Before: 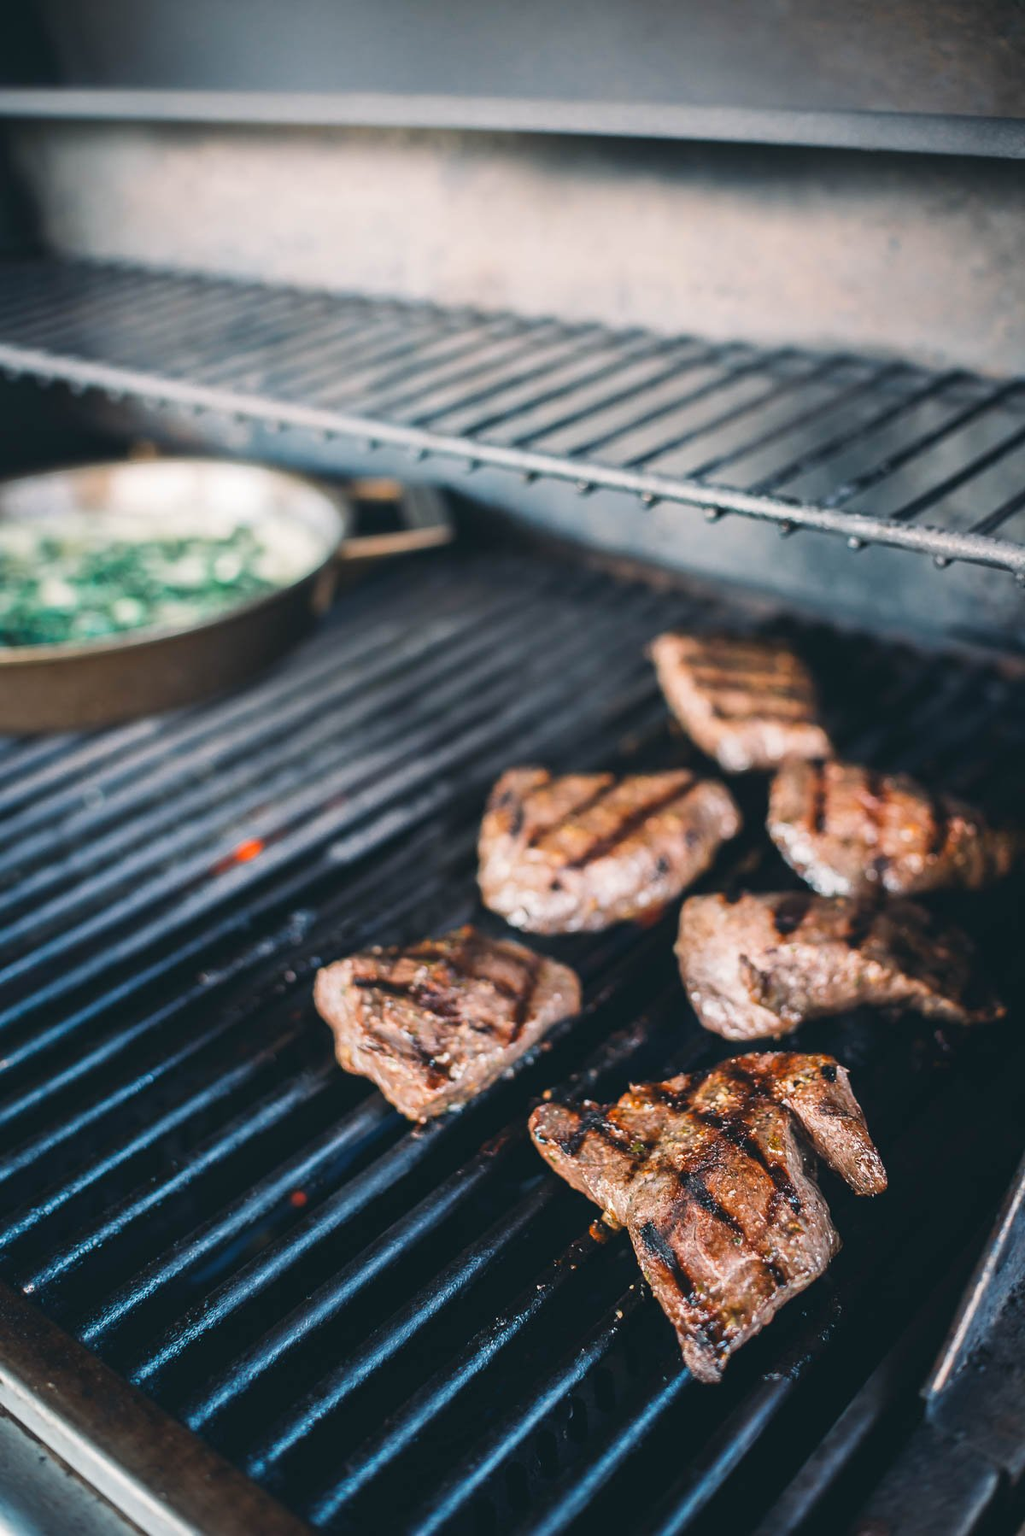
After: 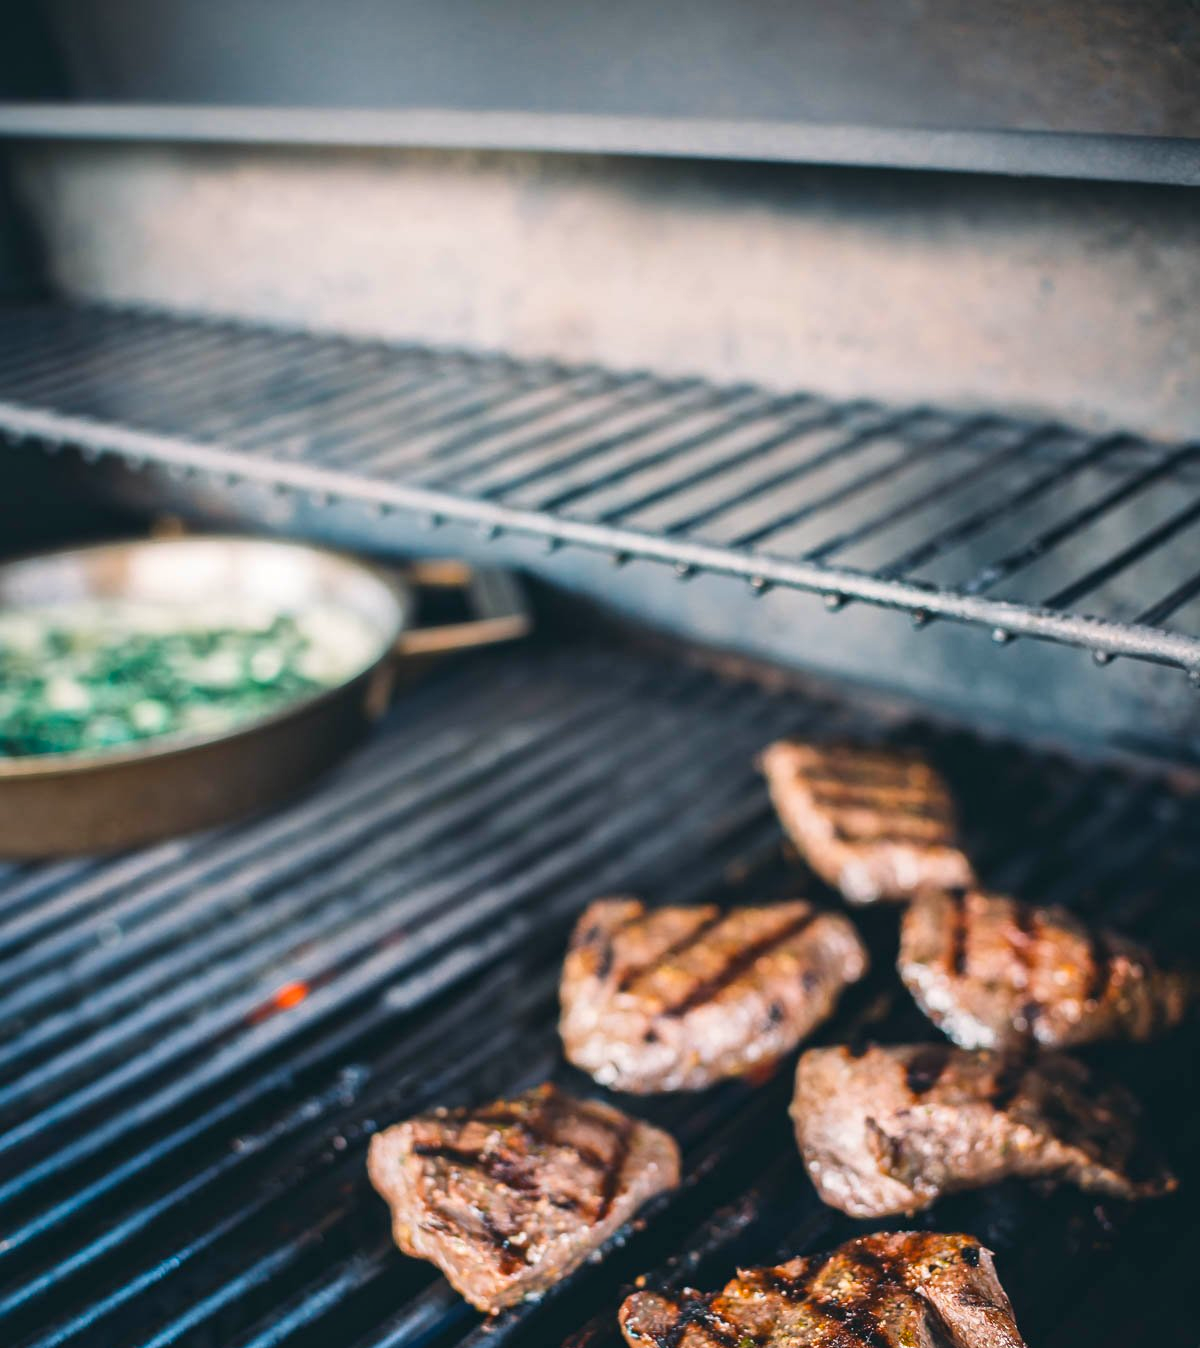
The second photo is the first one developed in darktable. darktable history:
crop: bottom 24.979%
local contrast: mode bilateral grid, contrast 29, coarseness 16, detail 115%, midtone range 0.2
color balance rgb: shadows lift › hue 84.58°, perceptual saturation grading › global saturation 0.421%, global vibrance 29.189%
